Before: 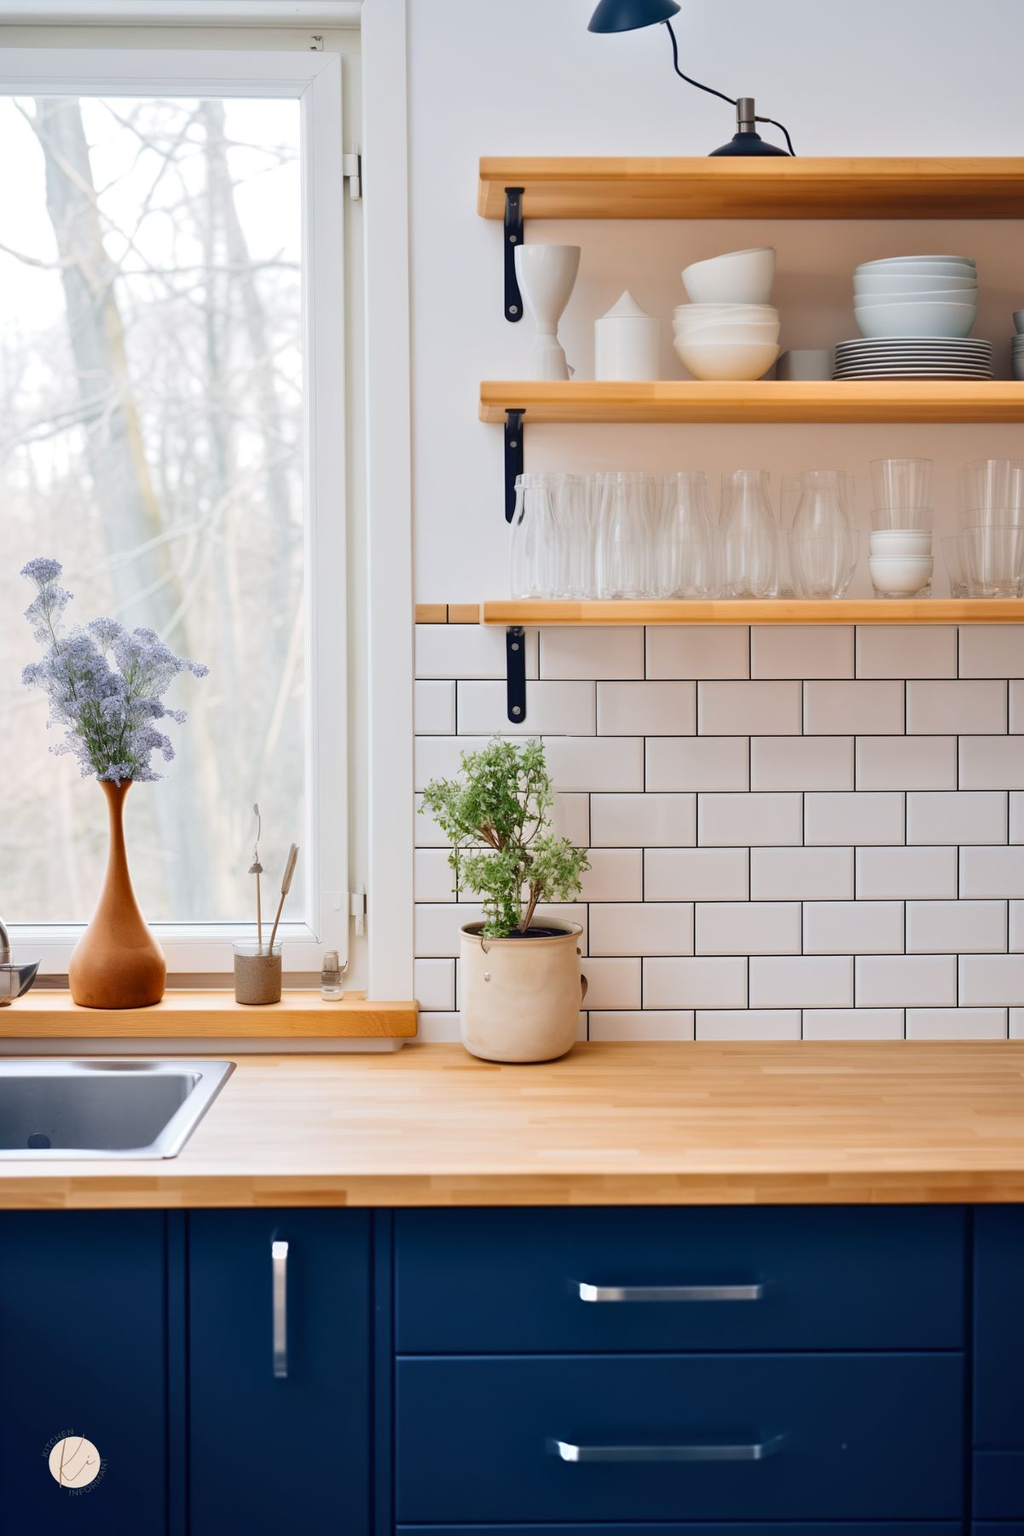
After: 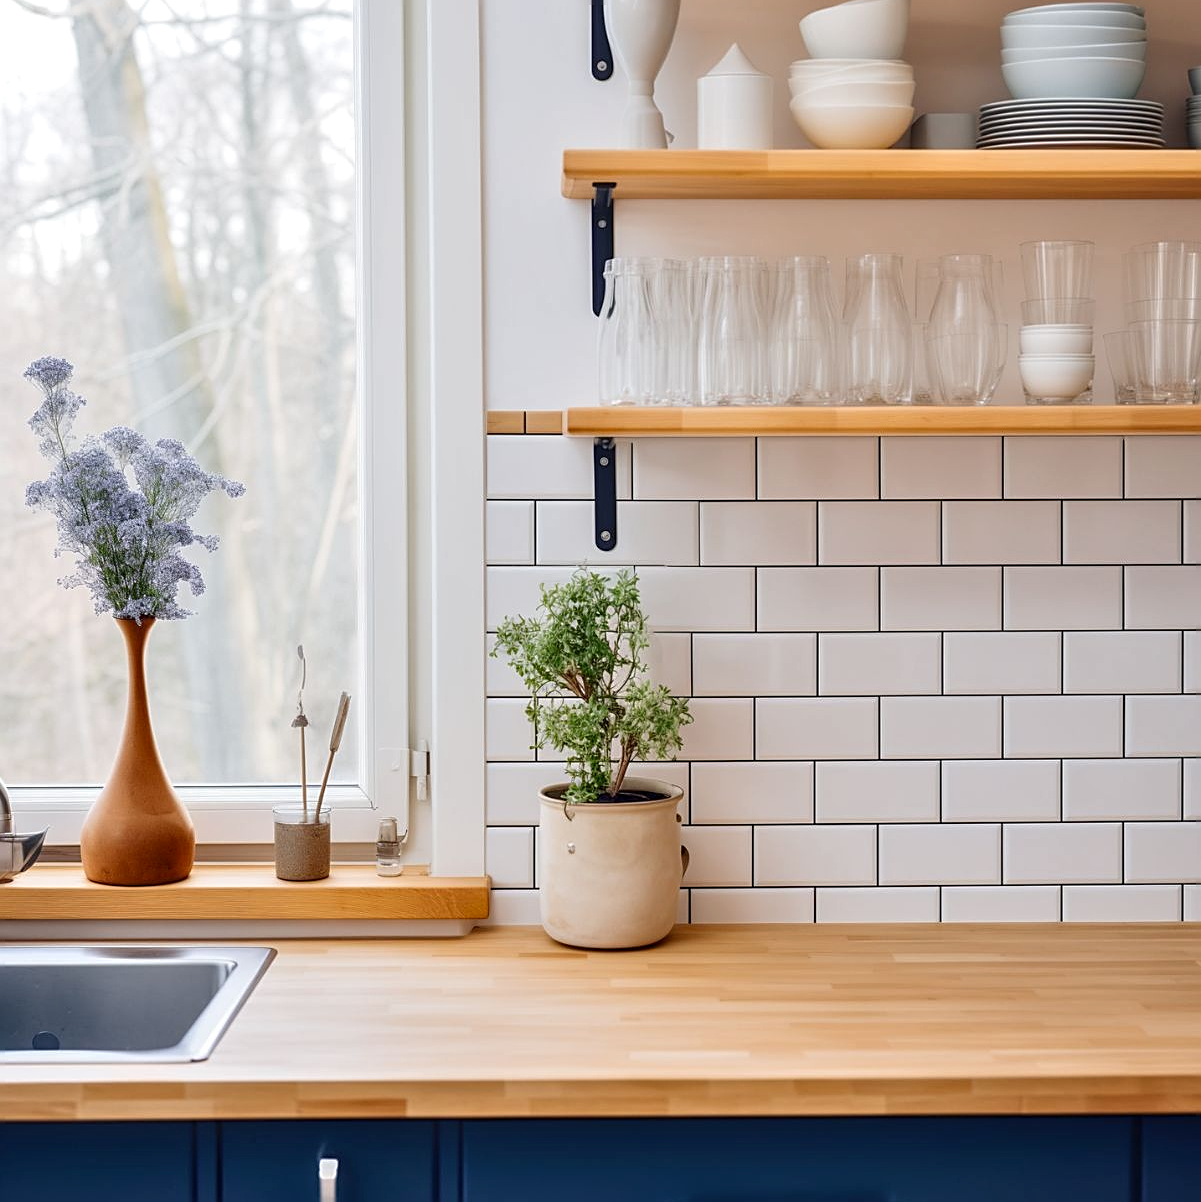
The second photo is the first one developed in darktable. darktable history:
local contrast: on, module defaults
crop: top 16.496%, bottom 16.76%
sharpen: on, module defaults
